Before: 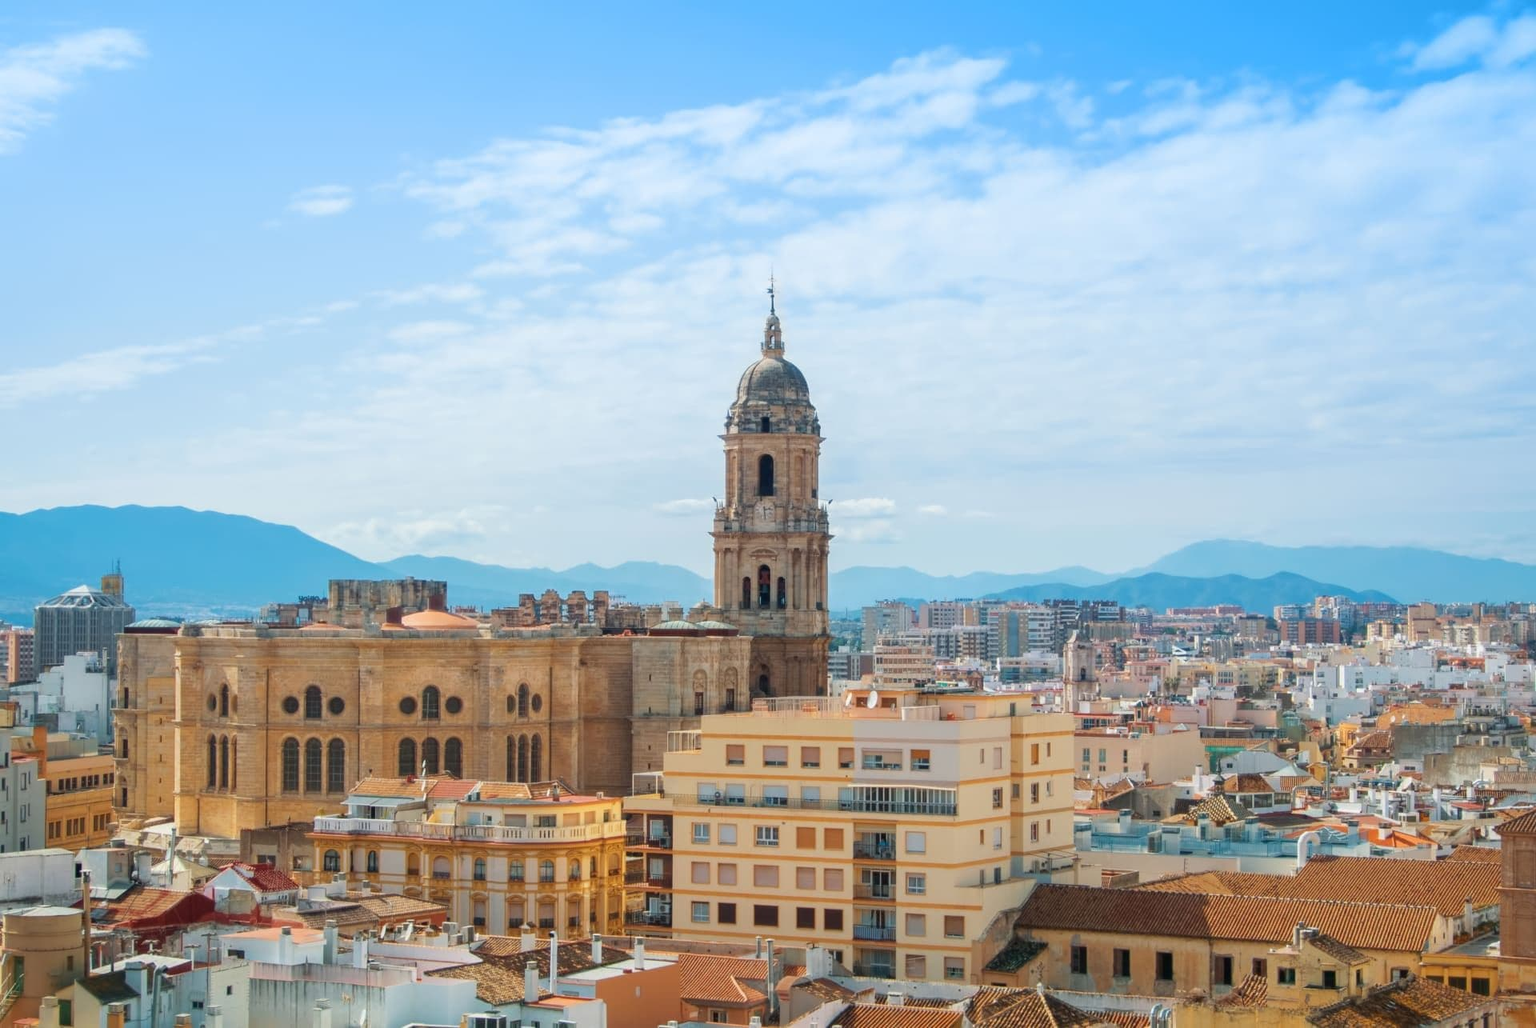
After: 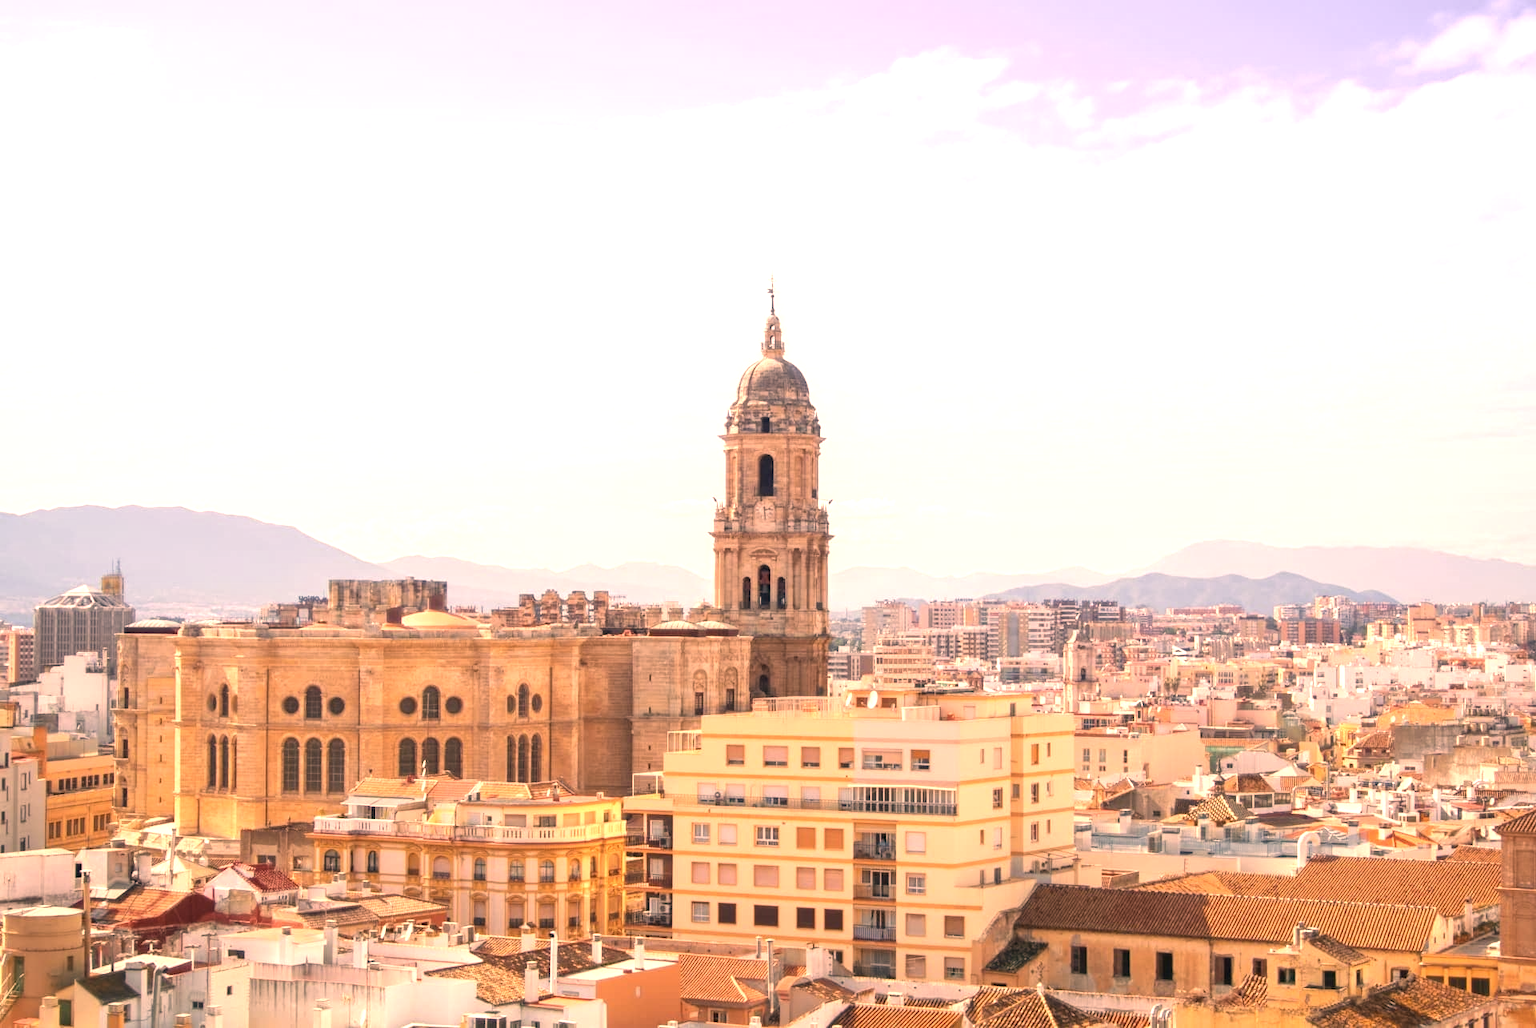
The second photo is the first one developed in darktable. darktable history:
exposure: black level correction 0, exposure 1.001 EV, compensate exposure bias true, compensate highlight preservation false
color correction: highlights a* 39.54, highlights b* 39.81, saturation 0.693
